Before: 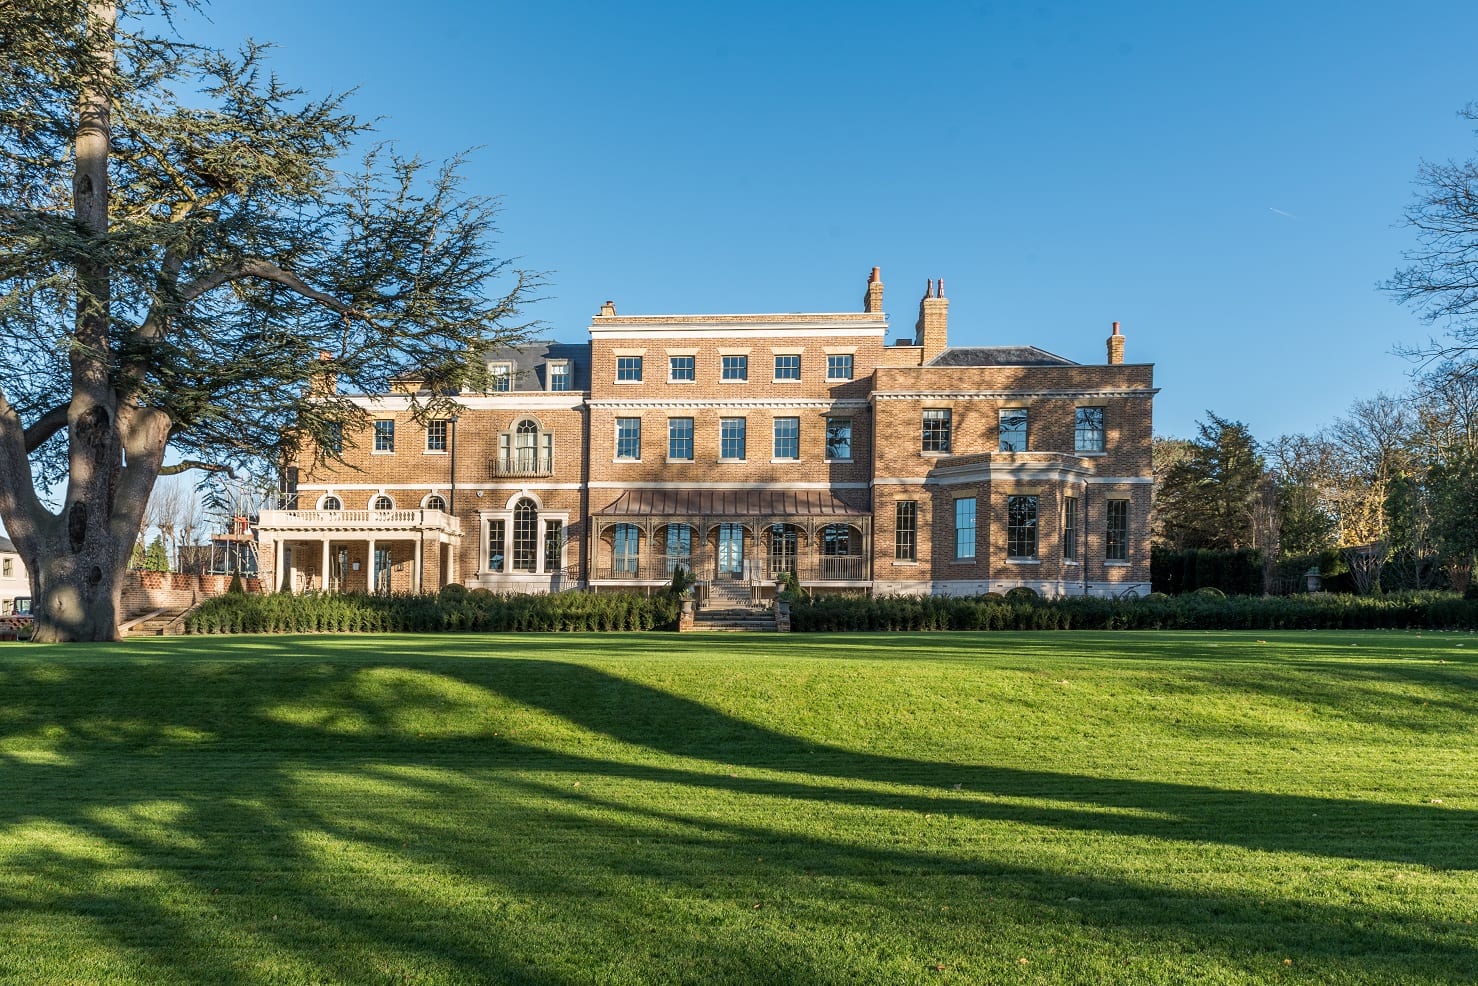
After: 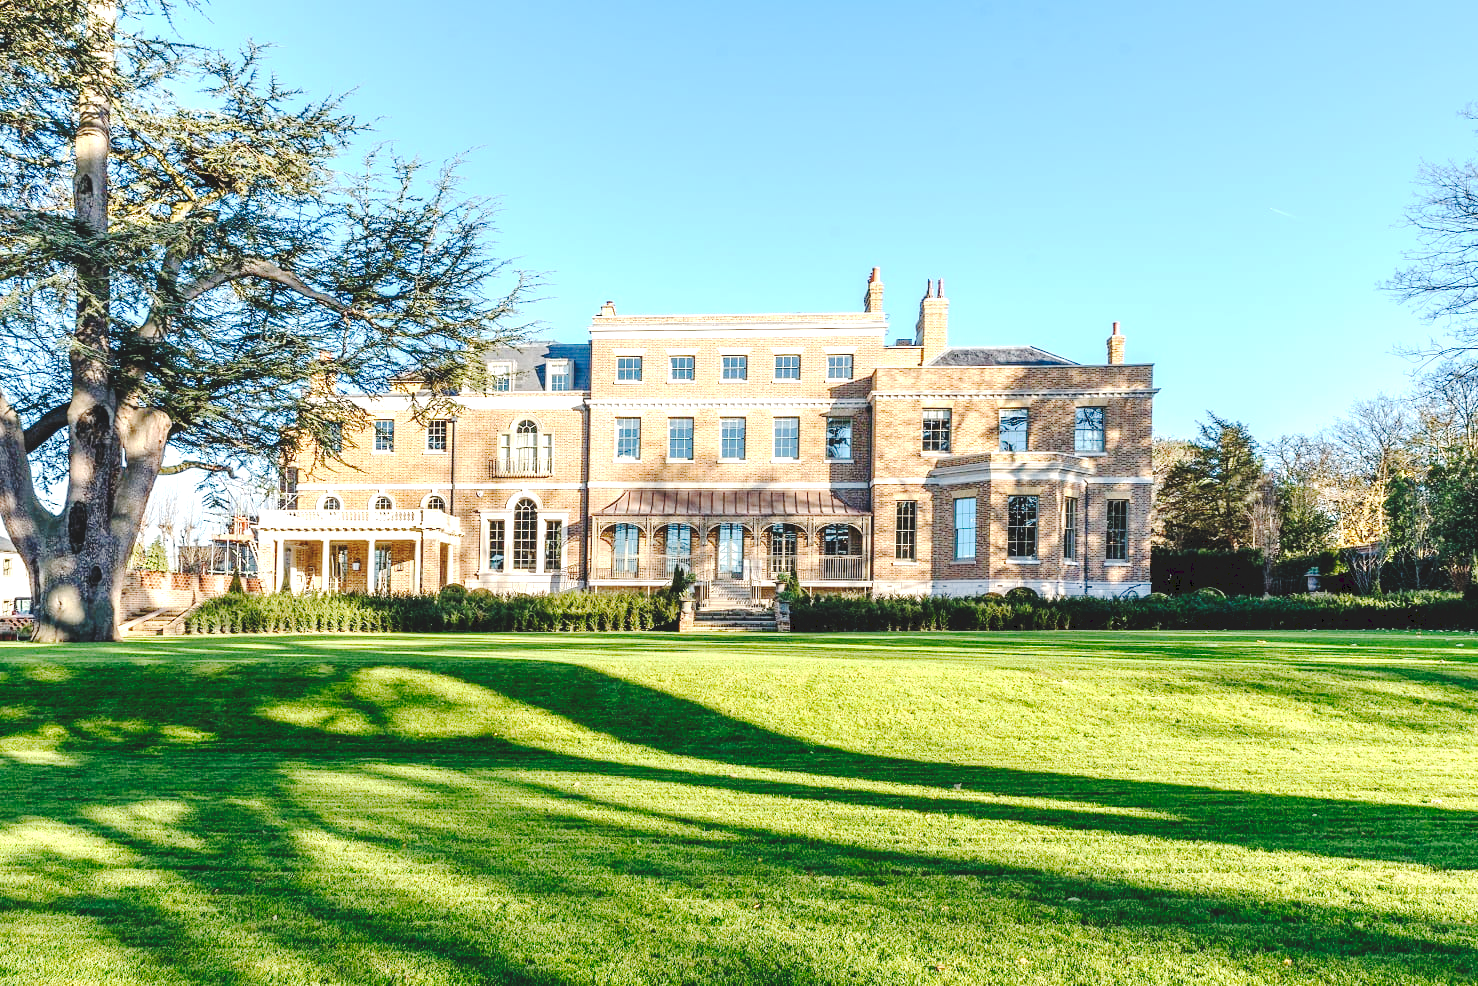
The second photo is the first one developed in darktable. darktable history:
tone curve: curves: ch0 [(0, 0) (0.003, 0.117) (0.011, 0.115) (0.025, 0.116) (0.044, 0.116) (0.069, 0.112) (0.1, 0.113) (0.136, 0.127) (0.177, 0.148) (0.224, 0.191) (0.277, 0.249) (0.335, 0.363) (0.399, 0.479) (0.468, 0.589) (0.543, 0.664) (0.623, 0.733) (0.709, 0.799) (0.801, 0.852) (0.898, 0.914) (1, 1)], preserve colors none
exposure: exposure 1.089 EV, compensate highlight preservation false
